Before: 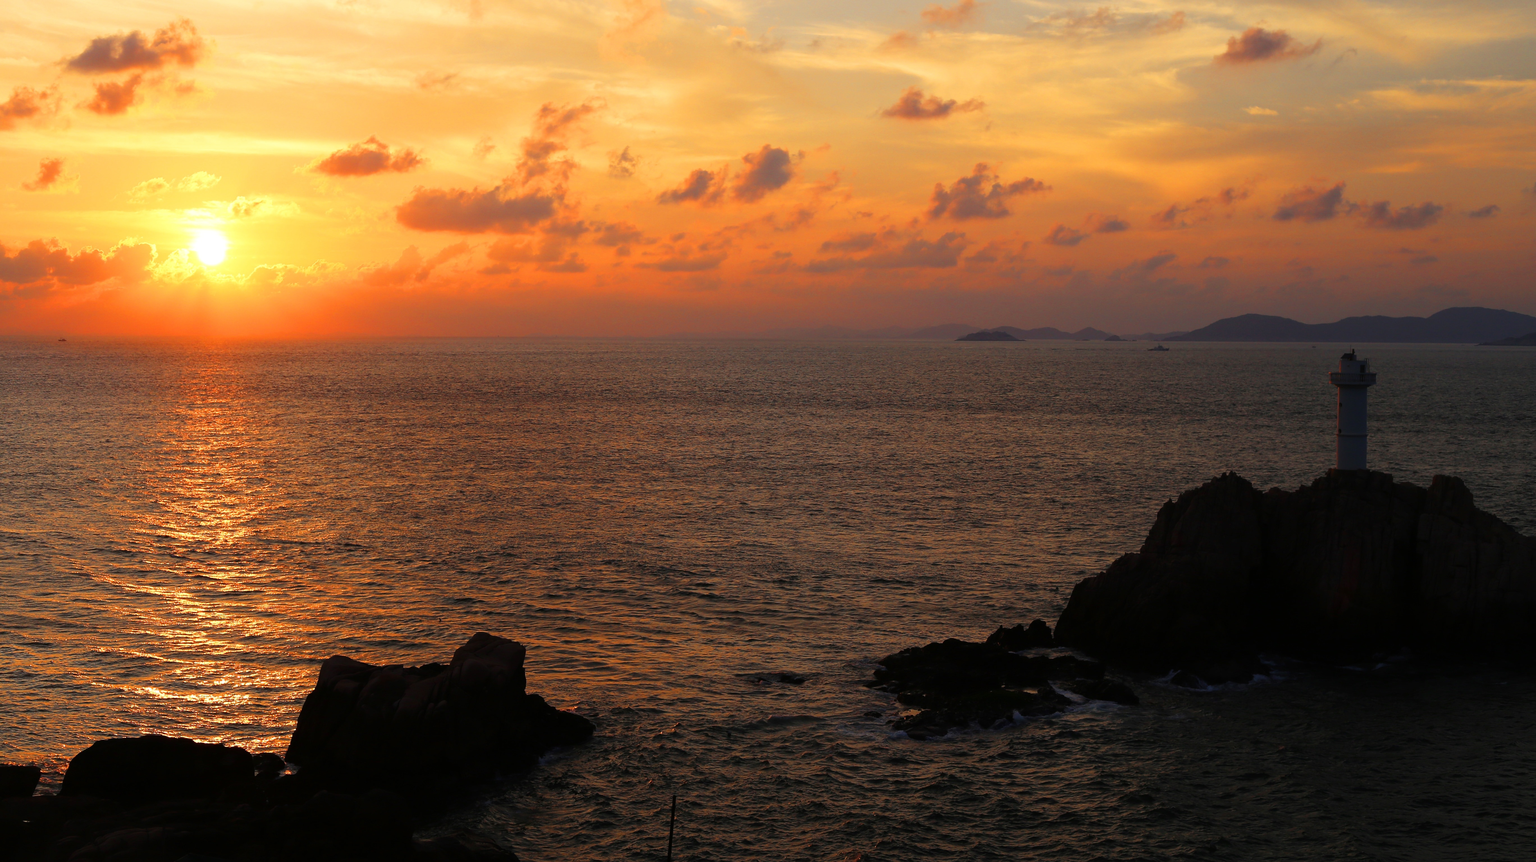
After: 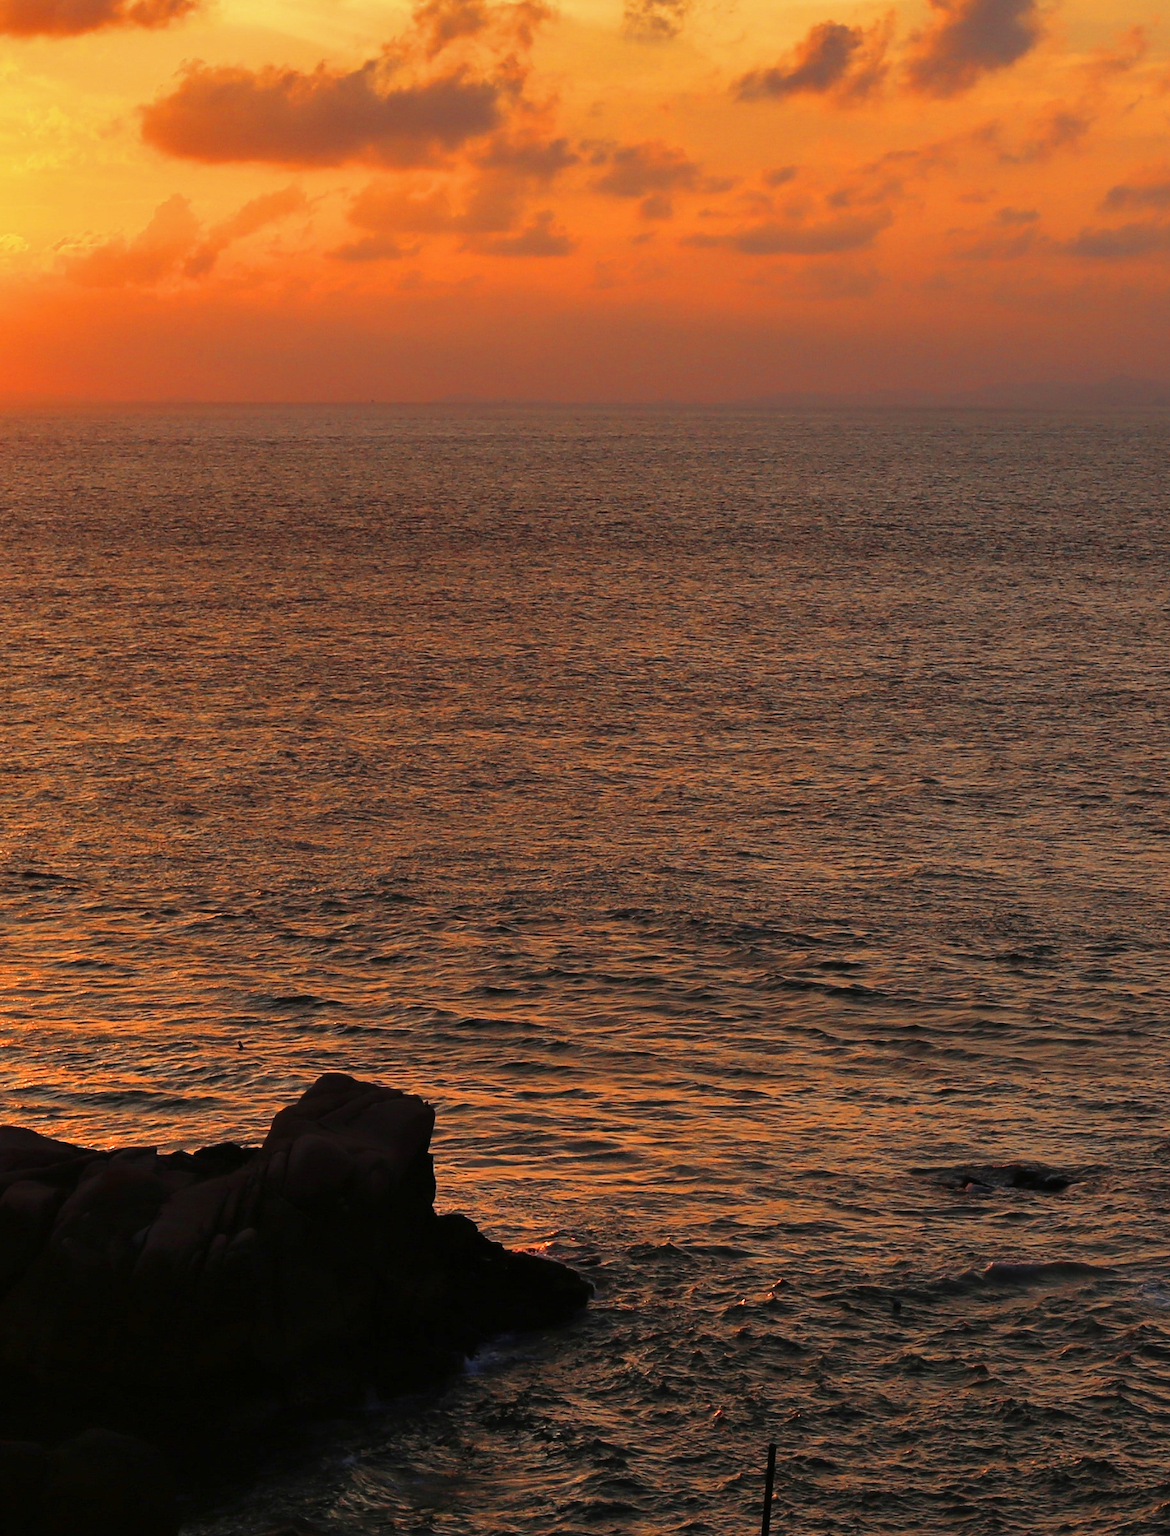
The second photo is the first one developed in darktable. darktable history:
shadows and highlights: radius 264.75, soften with gaussian
crop and rotate: left 21.77%, top 18.528%, right 44.676%, bottom 2.997%
